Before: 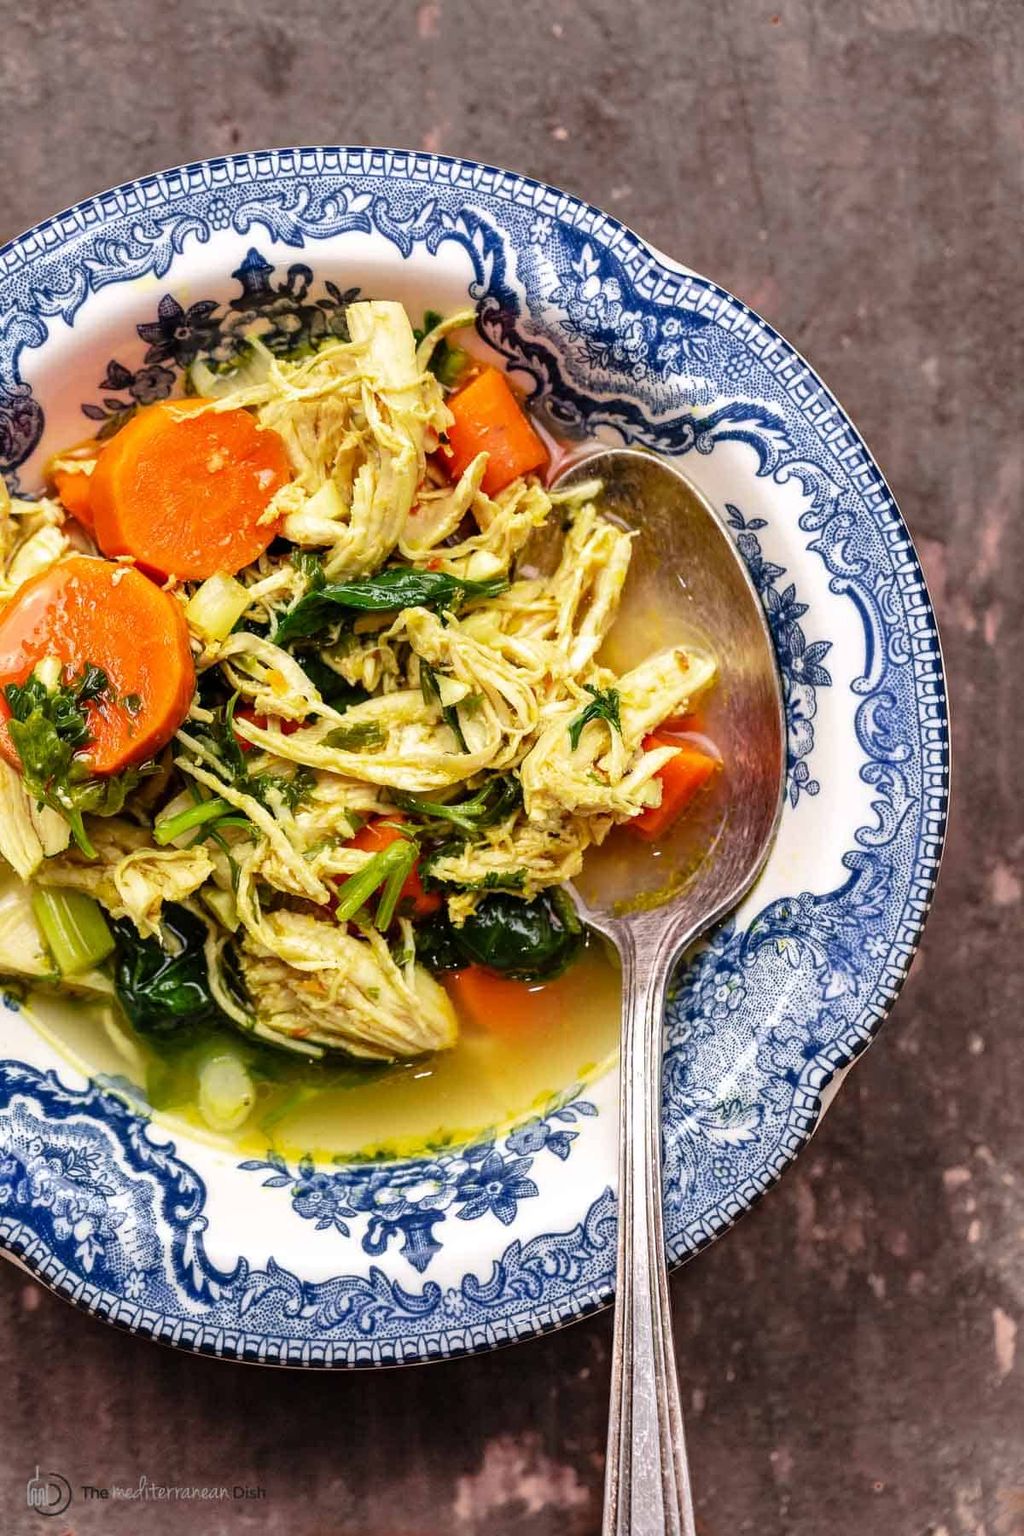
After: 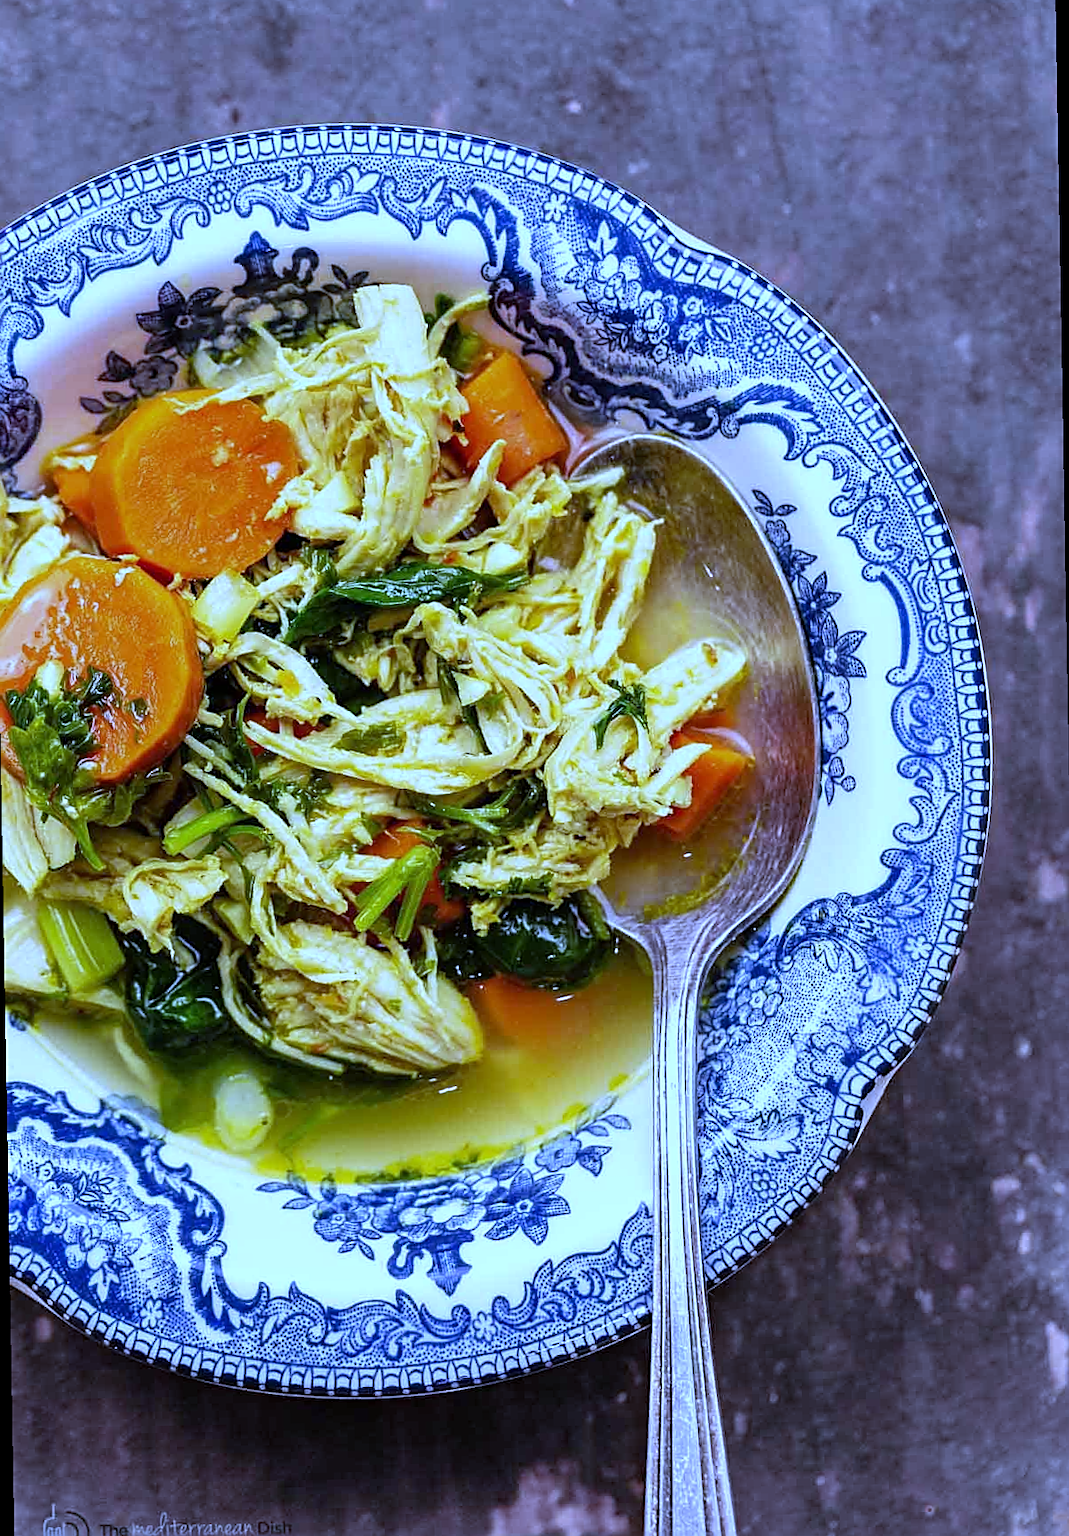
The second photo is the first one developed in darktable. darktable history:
tone equalizer: on, module defaults
rotate and perspective: rotation -1°, crop left 0.011, crop right 0.989, crop top 0.025, crop bottom 0.975
sharpen: on, module defaults
white balance: red 0.766, blue 1.537
